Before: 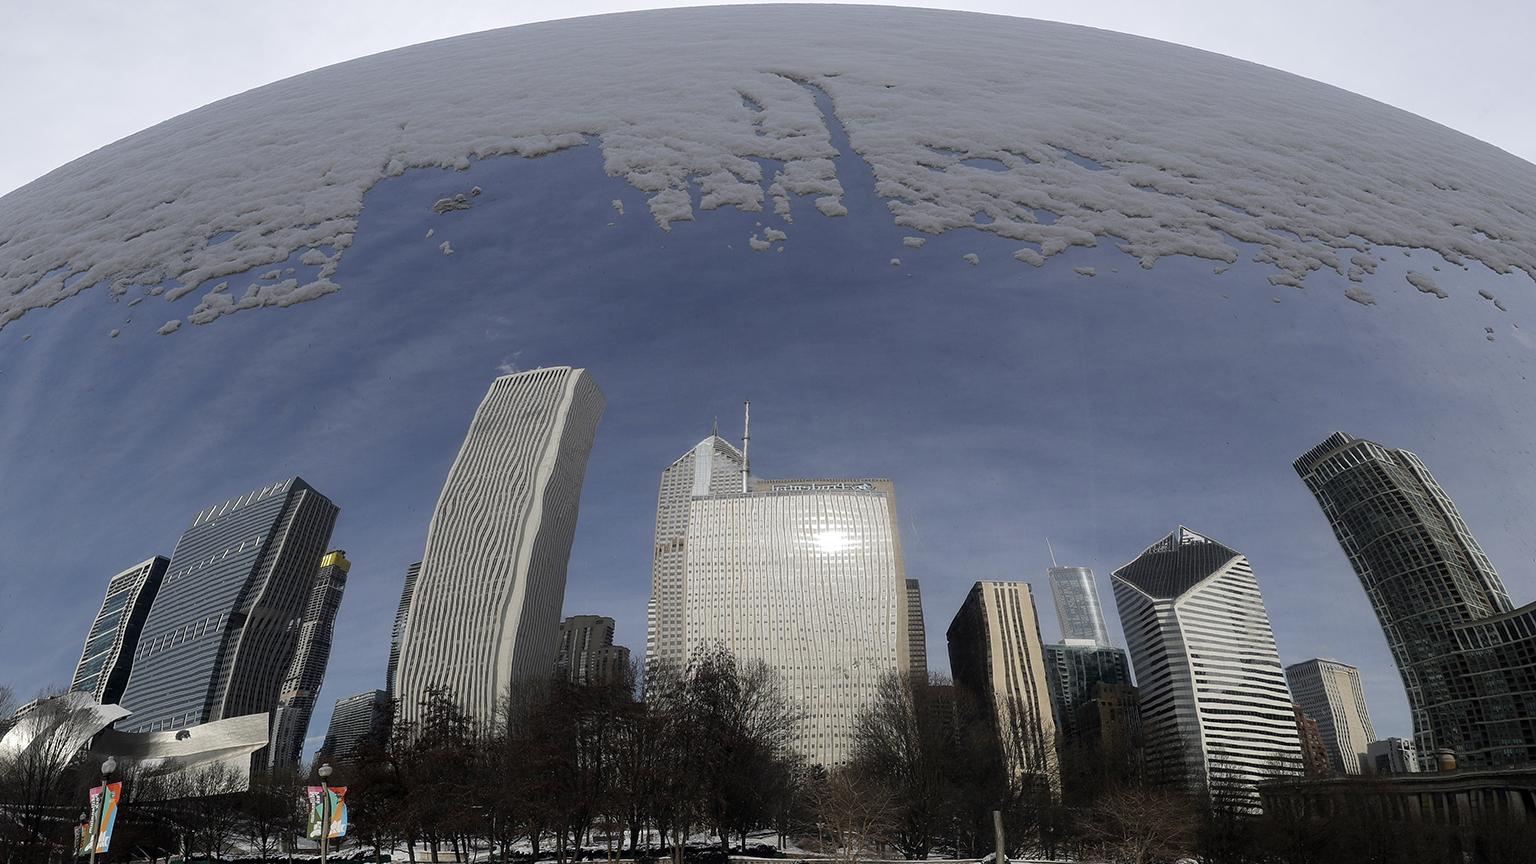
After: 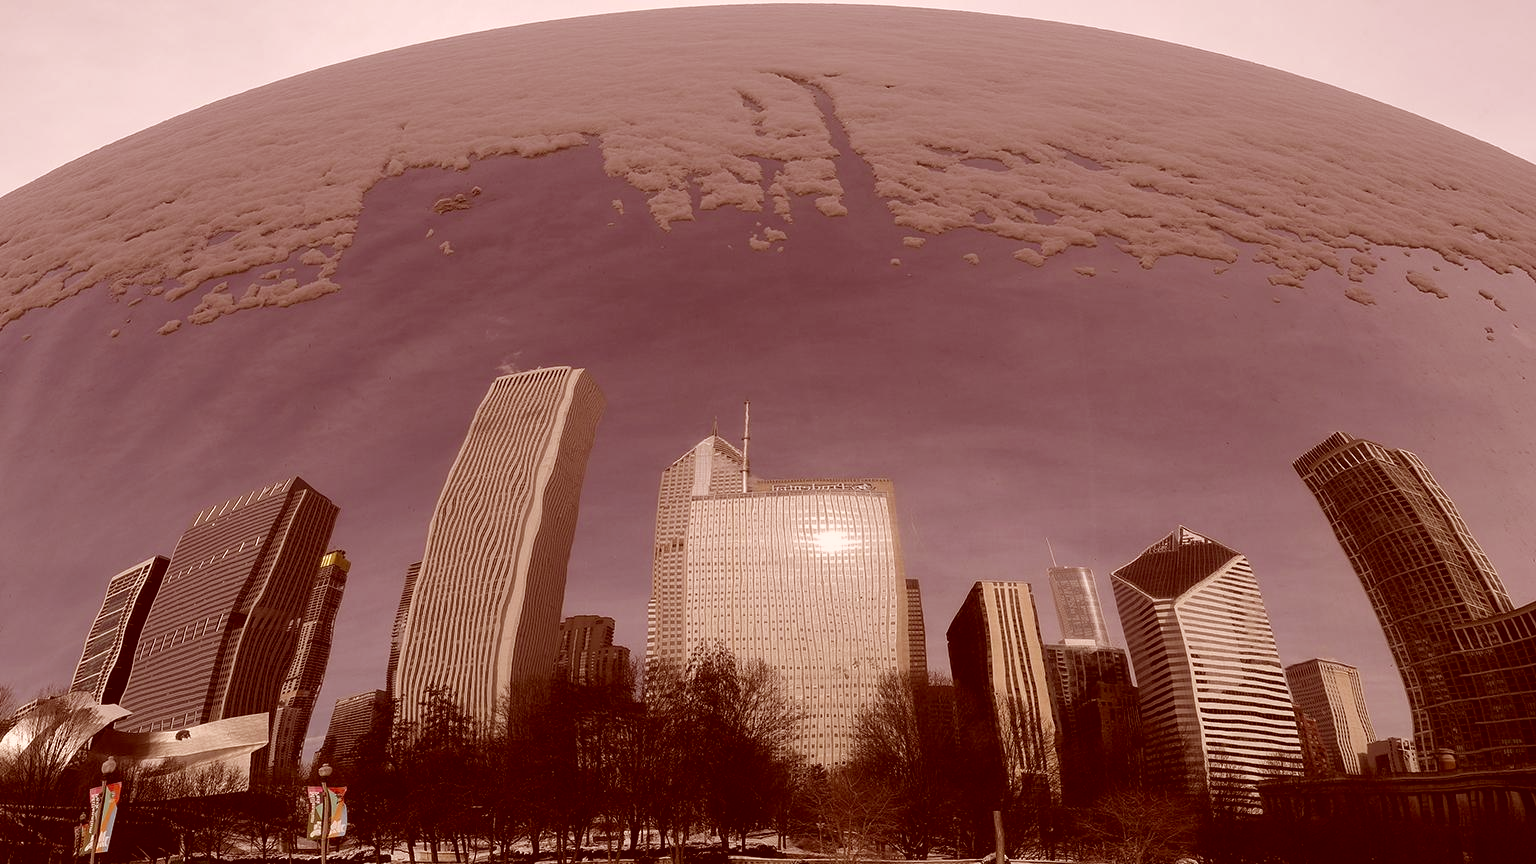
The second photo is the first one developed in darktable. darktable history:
color correction: highlights a* 9.32, highlights b* 8.84, shadows a* 39.67, shadows b* 39.37, saturation 0.791
tone equalizer: -7 EV 0.175 EV, -6 EV 0.086 EV, -5 EV 0.098 EV, -4 EV 0.045 EV, -2 EV -0.035 EV, -1 EV -0.043 EV, +0 EV -0.064 EV
